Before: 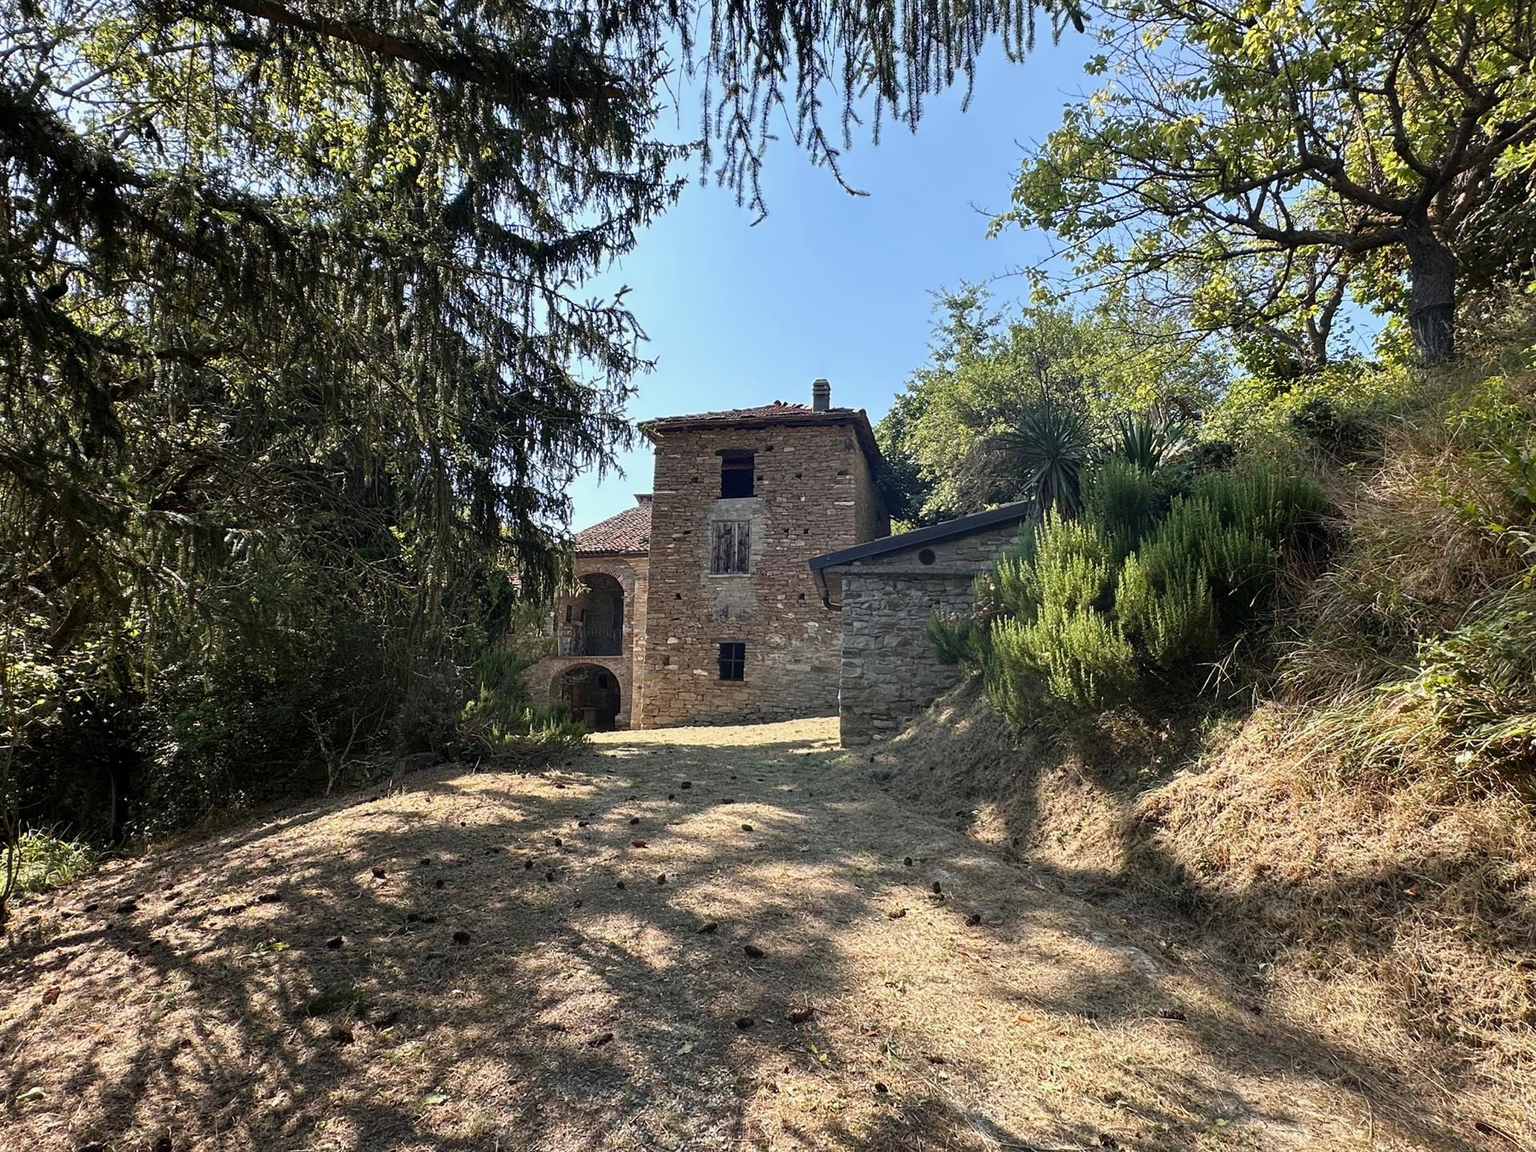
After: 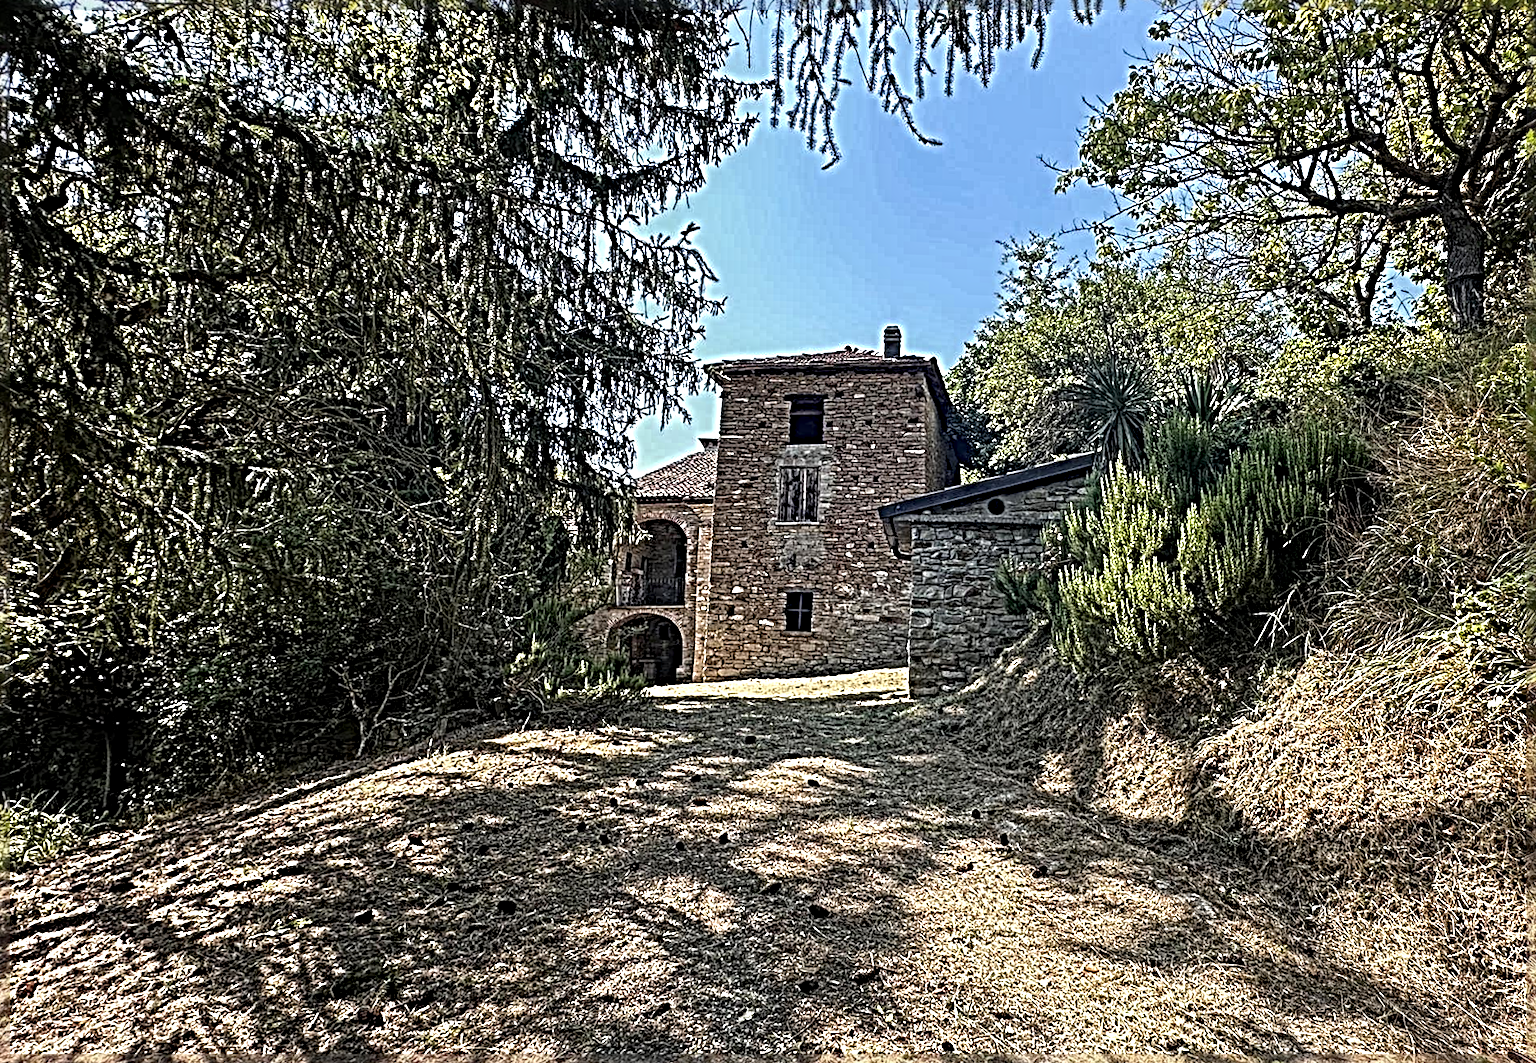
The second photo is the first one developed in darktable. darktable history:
sharpen: radius 6.3, amount 1.8, threshold 0
crop and rotate: angle -0.5°
haze removal: compatibility mode true, adaptive false
rotate and perspective: rotation -0.013°, lens shift (vertical) -0.027, lens shift (horizontal) 0.178, crop left 0.016, crop right 0.989, crop top 0.082, crop bottom 0.918
local contrast: detail 150%
